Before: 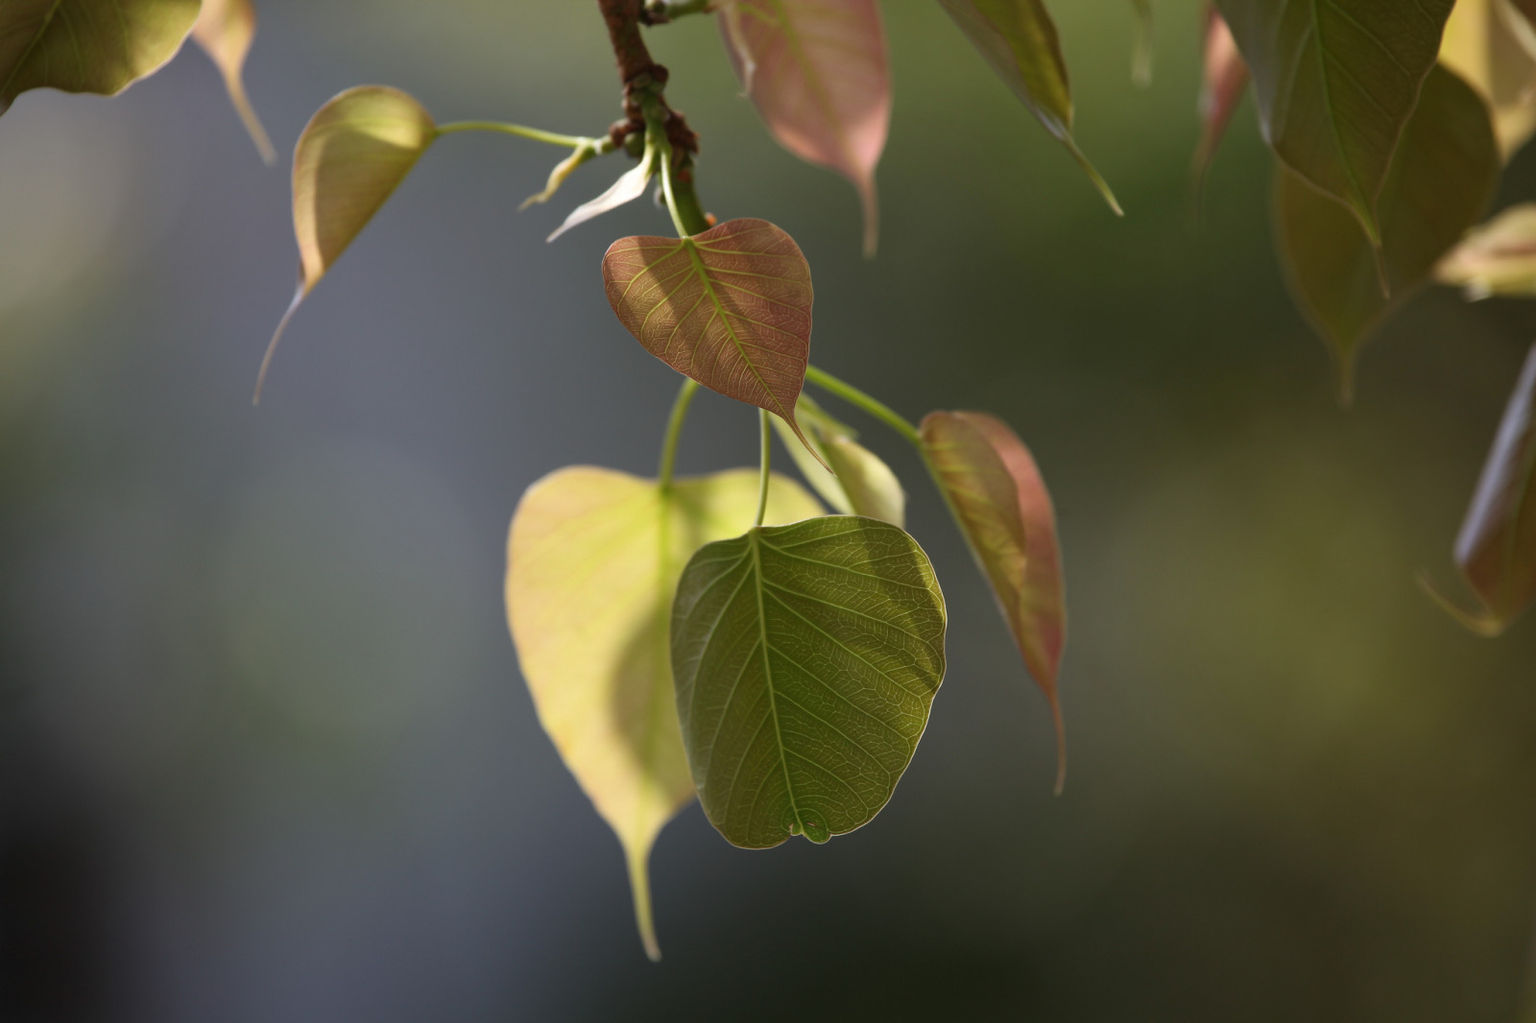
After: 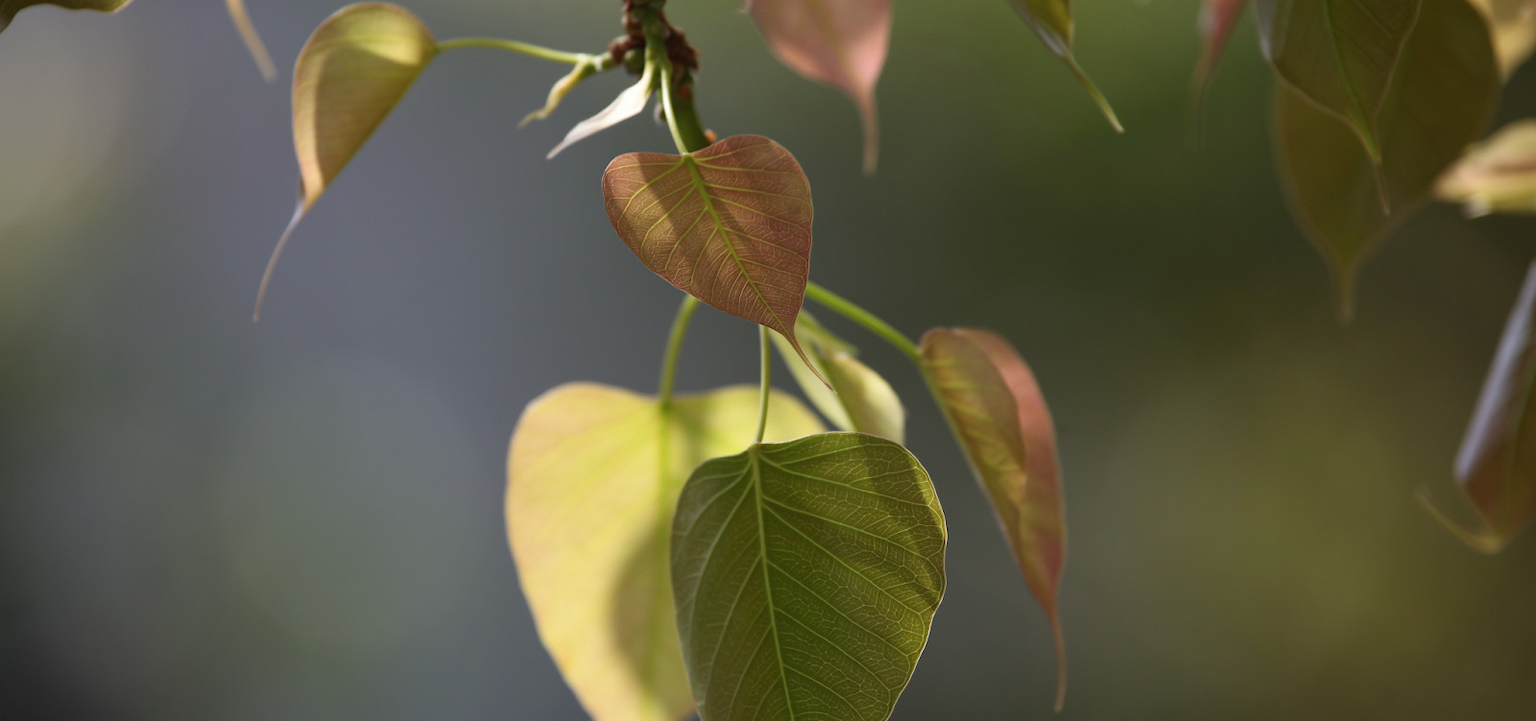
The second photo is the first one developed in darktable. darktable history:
crop and rotate: top 8.233%, bottom 21.176%
